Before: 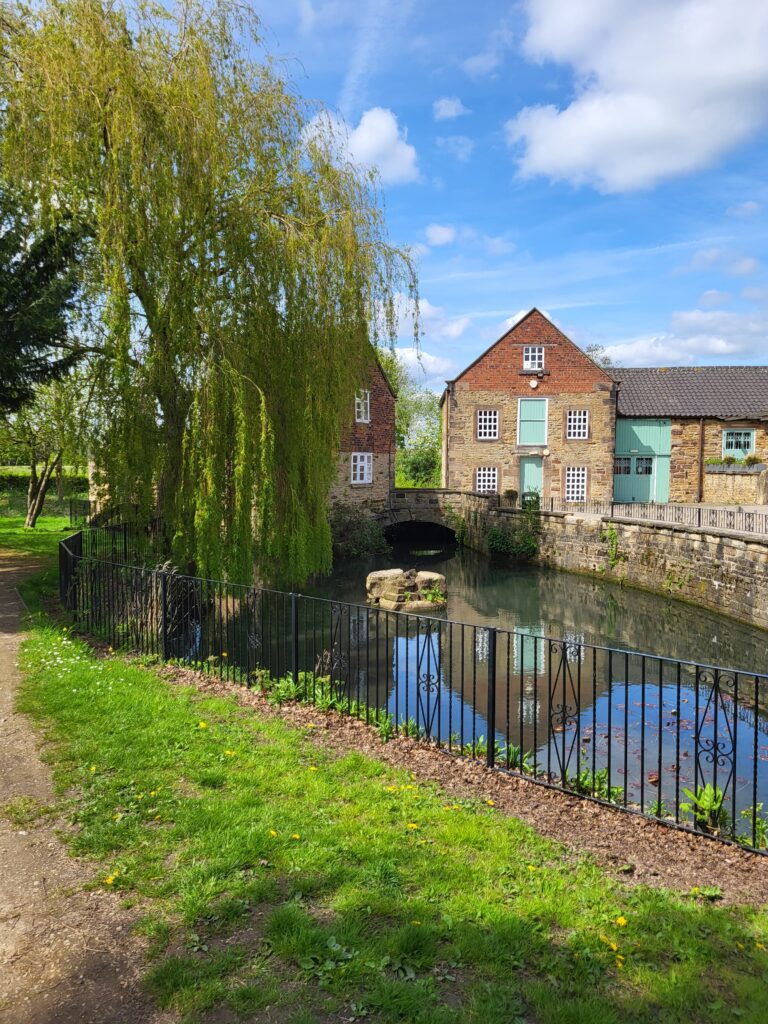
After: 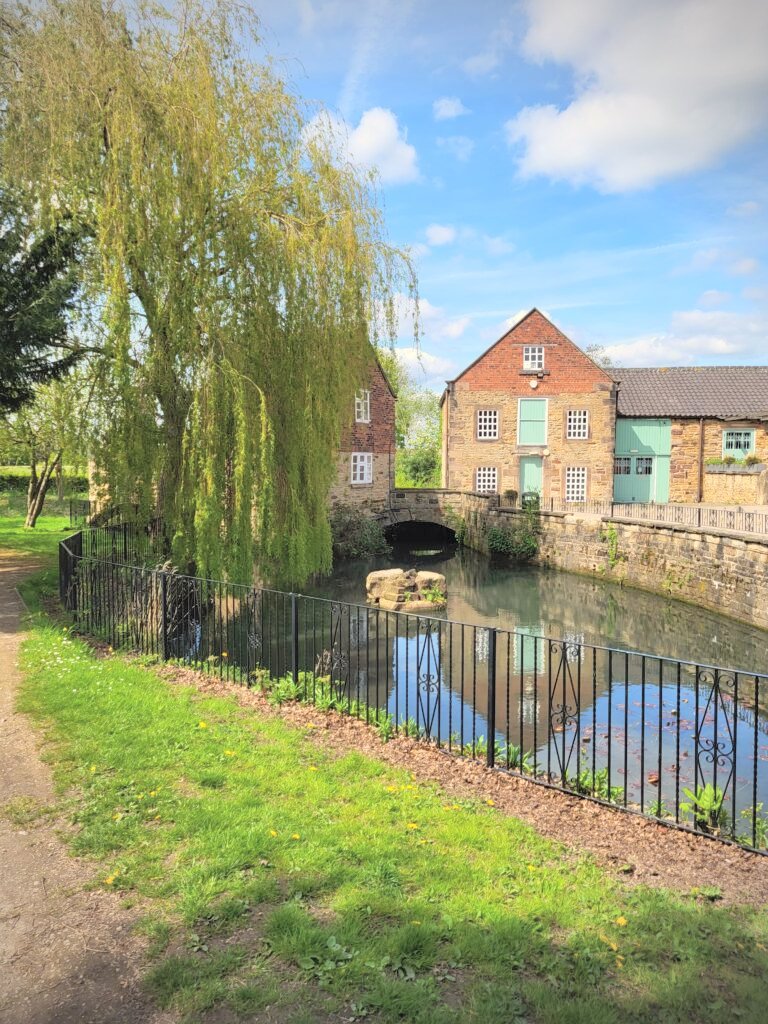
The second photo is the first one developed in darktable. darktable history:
vignetting: on, module defaults
global tonemap: drago (0.7, 100)
white balance: red 1.045, blue 0.932
